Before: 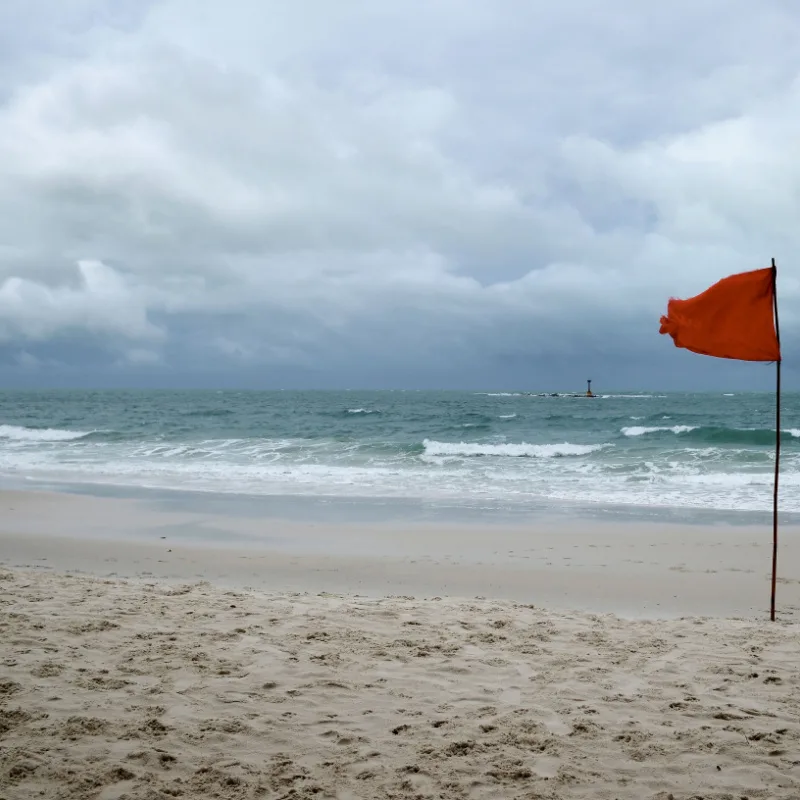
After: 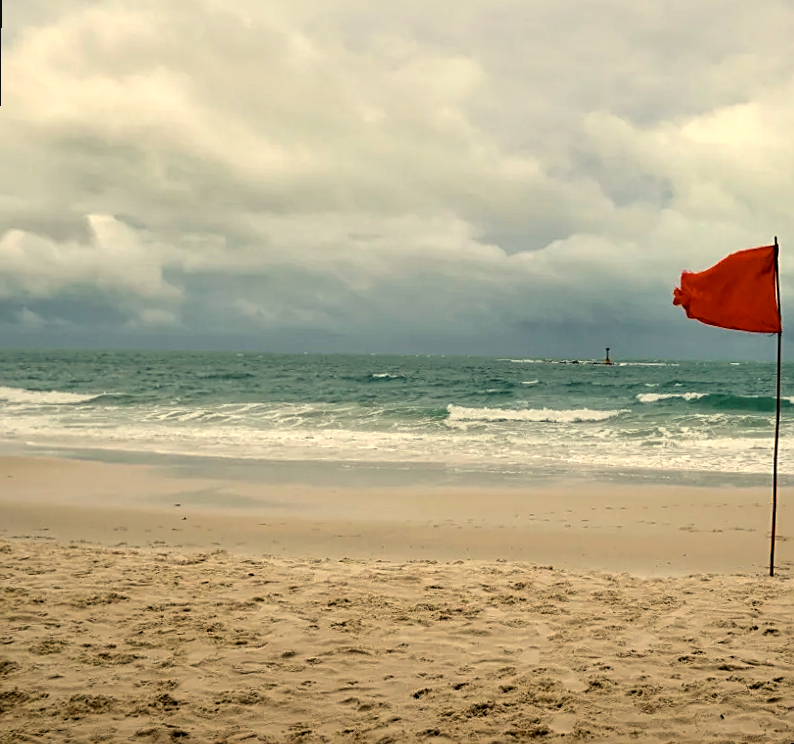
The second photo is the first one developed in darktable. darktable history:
local contrast: highlights 99%, shadows 86%, detail 160%, midtone range 0.2
rotate and perspective: rotation 0.679°, lens shift (horizontal) 0.136, crop left 0.009, crop right 0.991, crop top 0.078, crop bottom 0.95
color balance rgb: perceptual saturation grading › global saturation 30%, global vibrance 10%
white balance: red 1.123, blue 0.83
sharpen: on, module defaults
